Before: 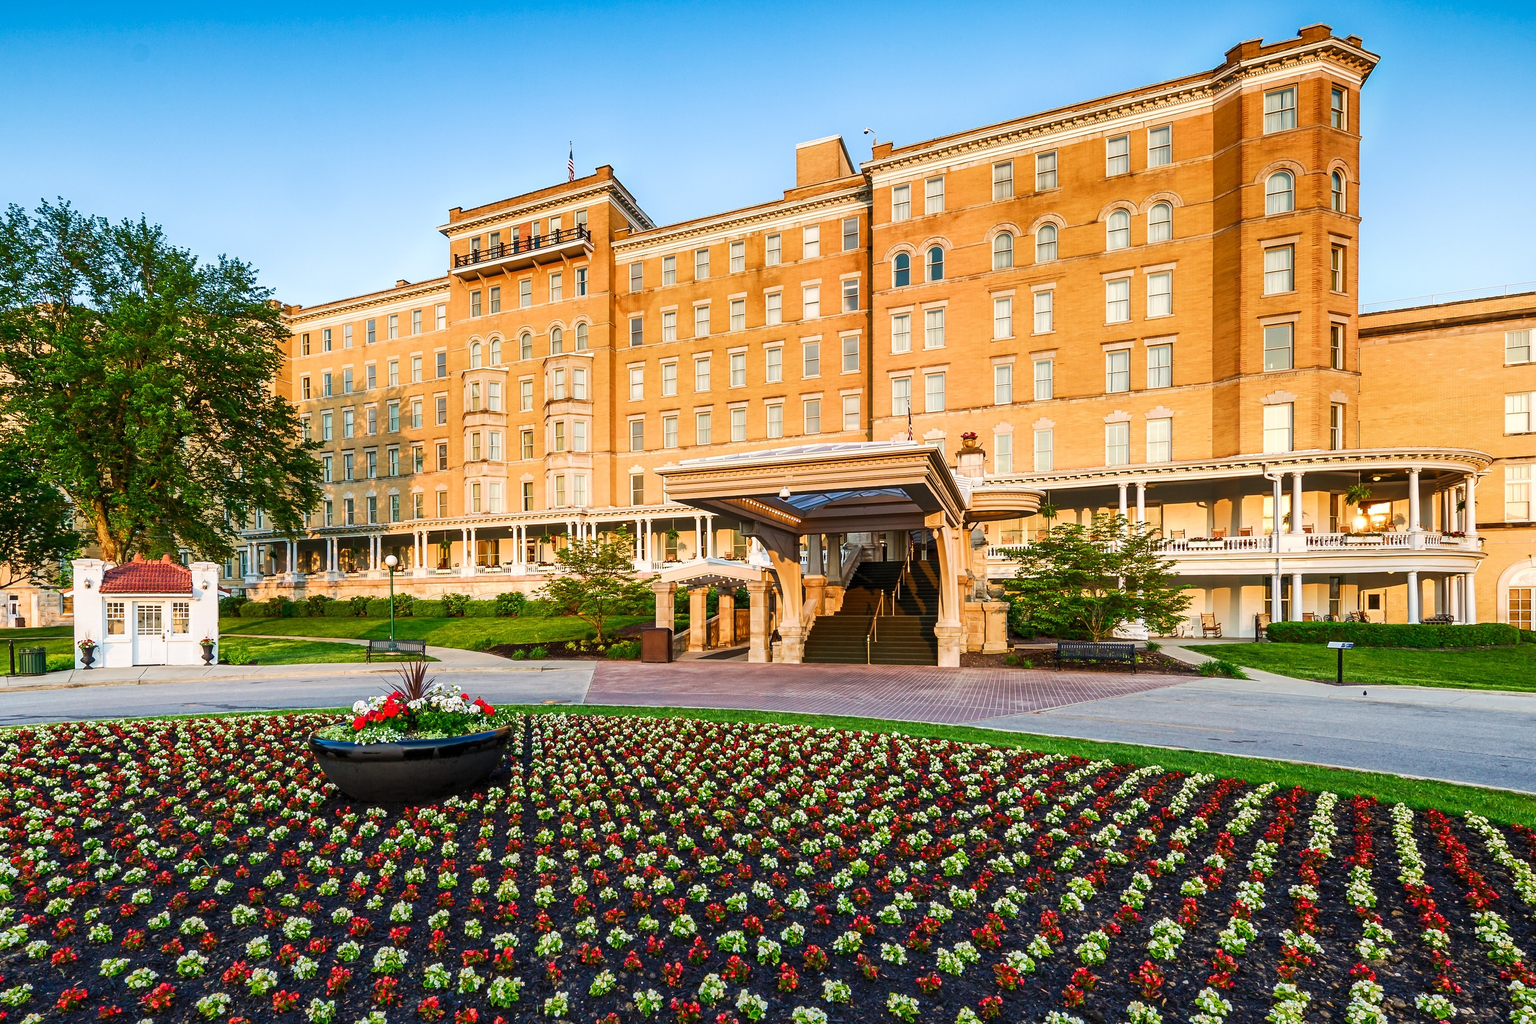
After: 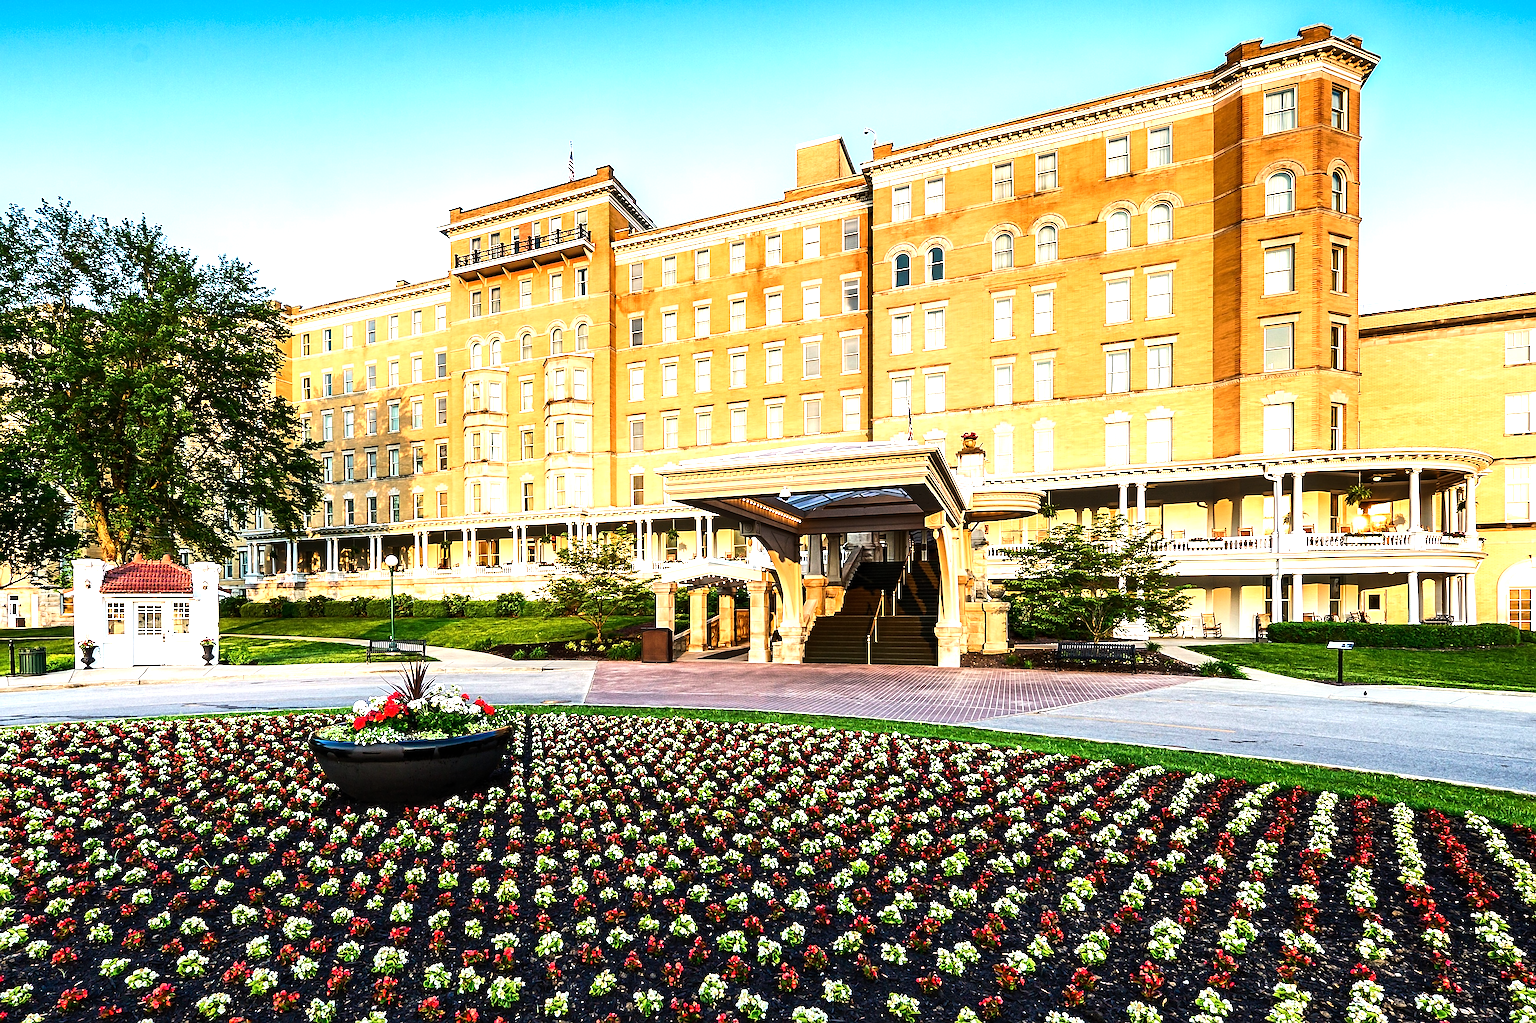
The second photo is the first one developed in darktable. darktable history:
sharpen: on, module defaults
tone equalizer: -8 EV -1.08 EV, -7 EV -1.01 EV, -6 EV -0.867 EV, -5 EV -0.578 EV, -3 EV 0.578 EV, -2 EV 0.867 EV, -1 EV 1.01 EV, +0 EV 1.08 EV, edges refinement/feathering 500, mask exposure compensation -1.57 EV, preserve details no
